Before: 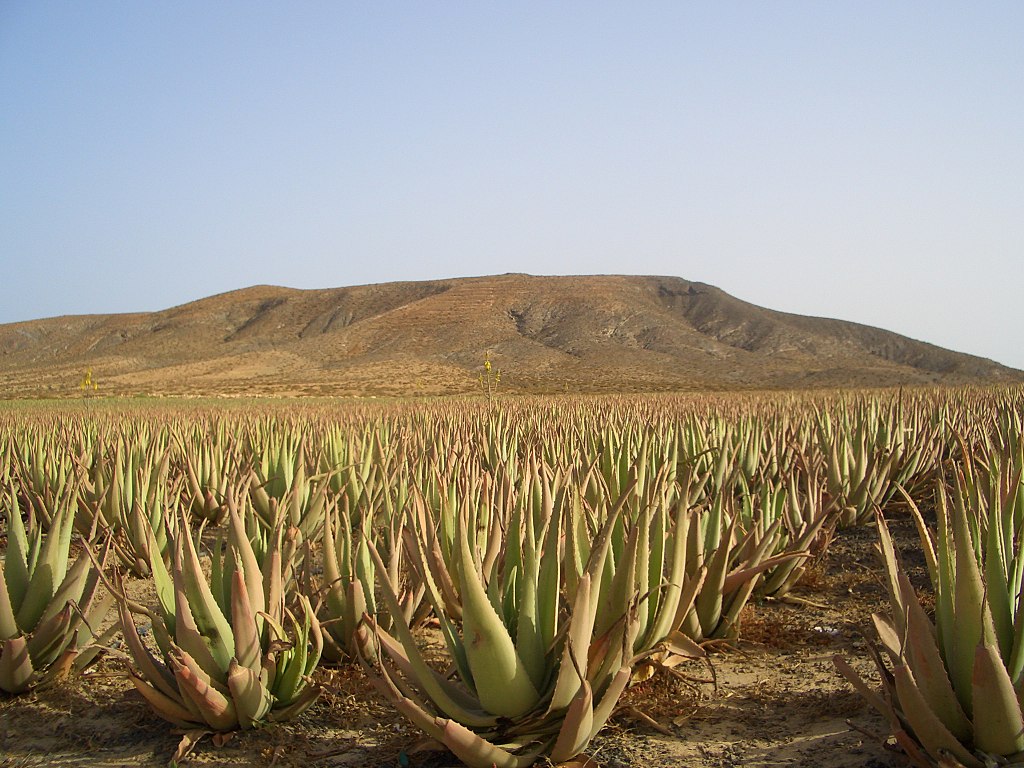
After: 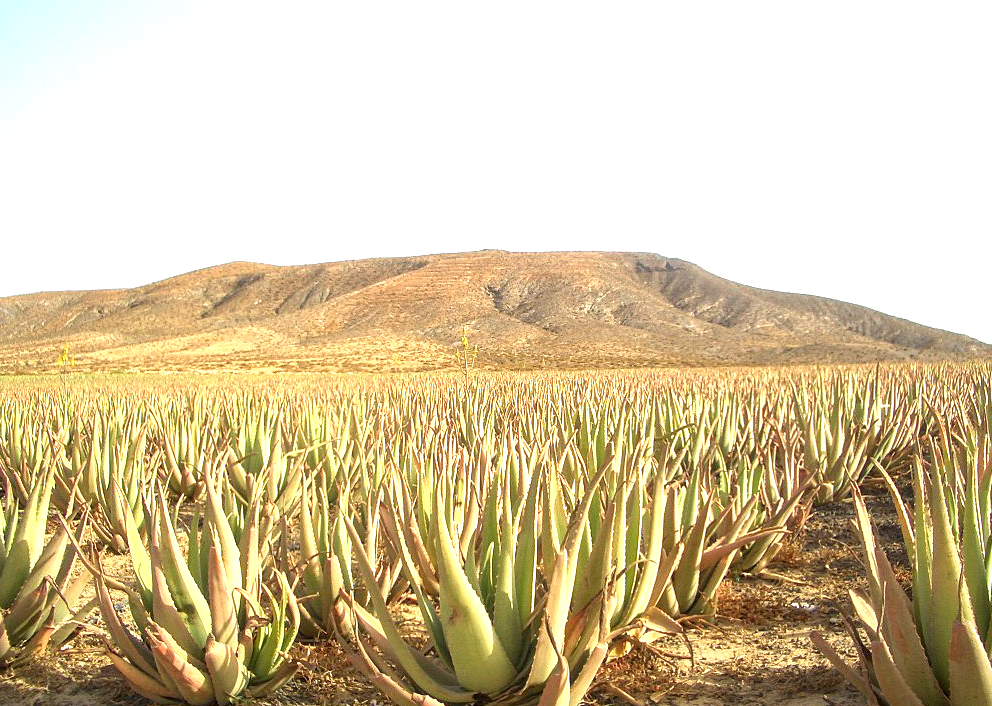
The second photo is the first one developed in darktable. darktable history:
exposure: black level correction 0, exposure 1.385 EV, compensate exposure bias true, compensate highlight preservation false
local contrast: on, module defaults
crop: left 2.258%, top 3.194%, right 0.841%, bottom 4.871%
